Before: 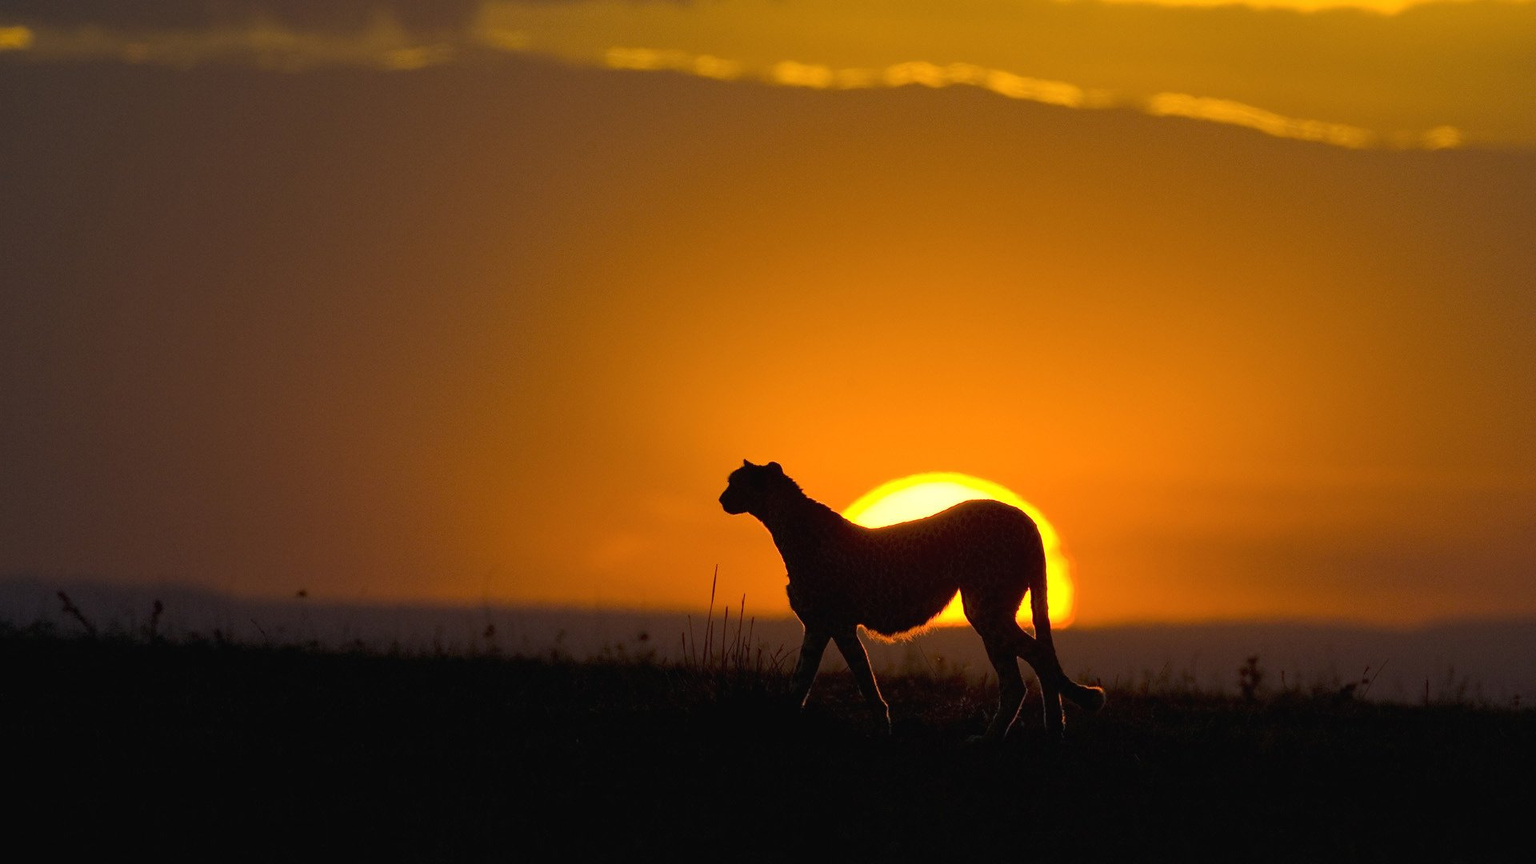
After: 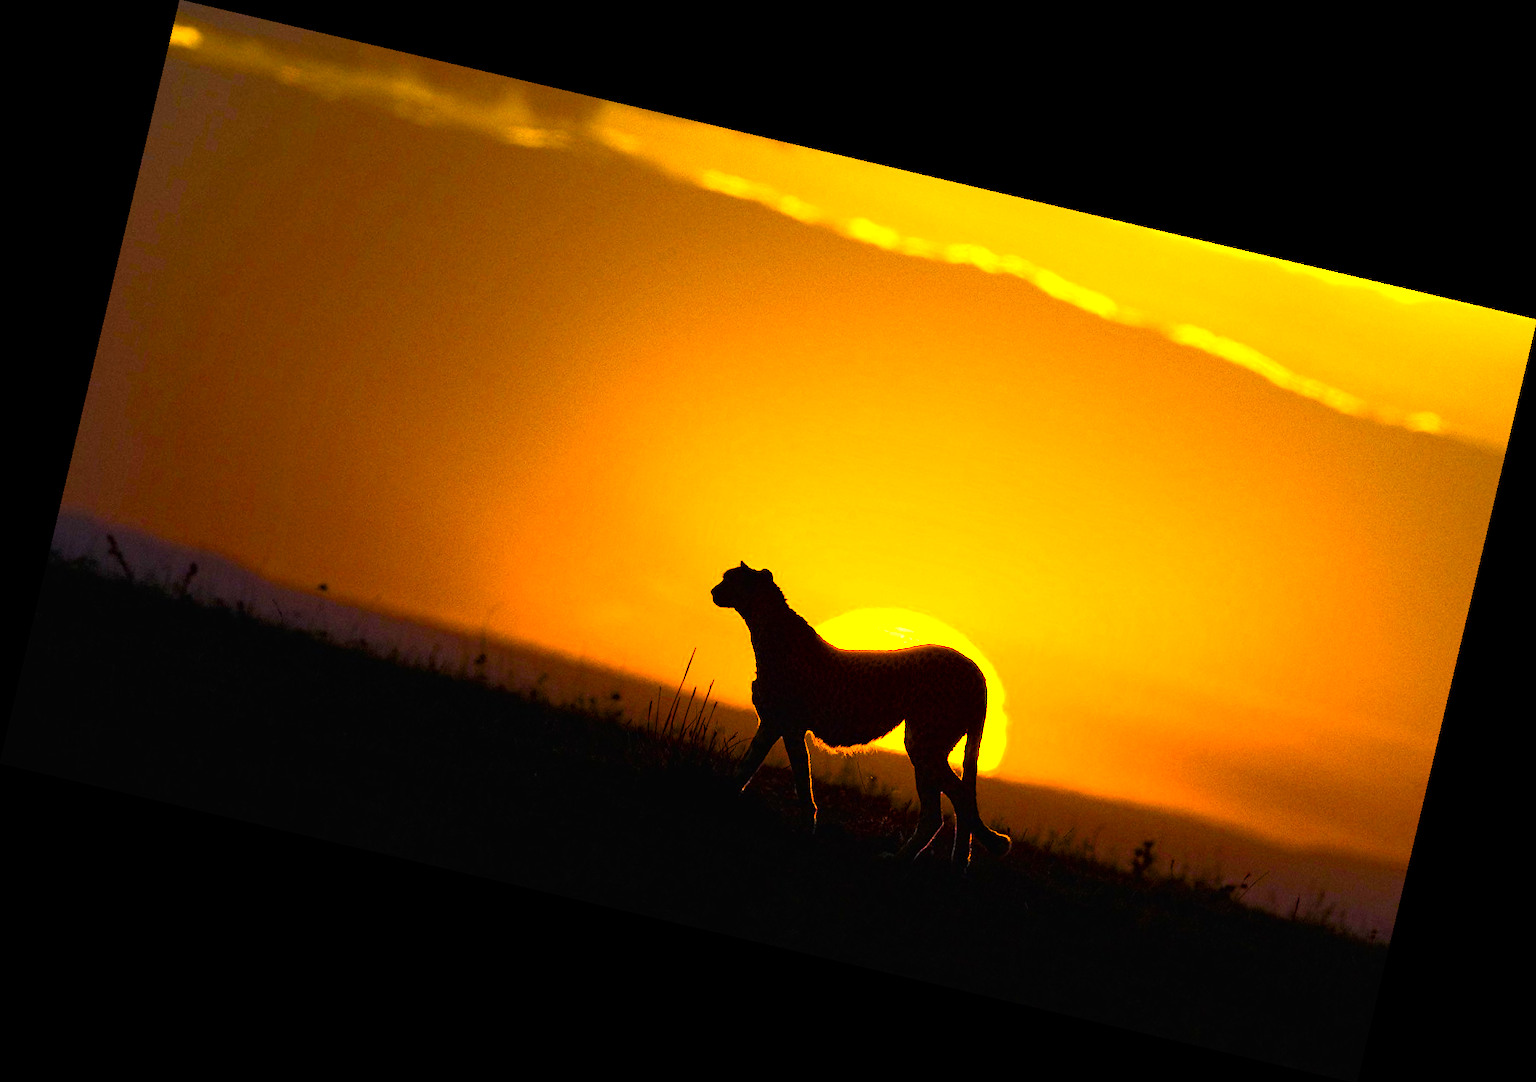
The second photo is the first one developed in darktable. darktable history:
rotate and perspective: rotation 13.27°, automatic cropping off
tone curve: curves: ch0 [(0, 0) (0.004, 0.001) (0.133, 0.112) (0.325, 0.362) (0.832, 0.893) (1, 1)], color space Lab, linked channels, preserve colors none
color balance rgb: linear chroma grading › global chroma 20%, perceptual saturation grading › global saturation 65%, perceptual saturation grading › highlights 60%, perceptual saturation grading › mid-tones 50%, perceptual saturation grading › shadows 50%, perceptual brilliance grading › global brilliance 30%, perceptual brilliance grading › highlights 50%, perceptual brilliance grading › mid-tones 50%, perceptual brilliance grading › shadows -22%, global vibrance 20%
